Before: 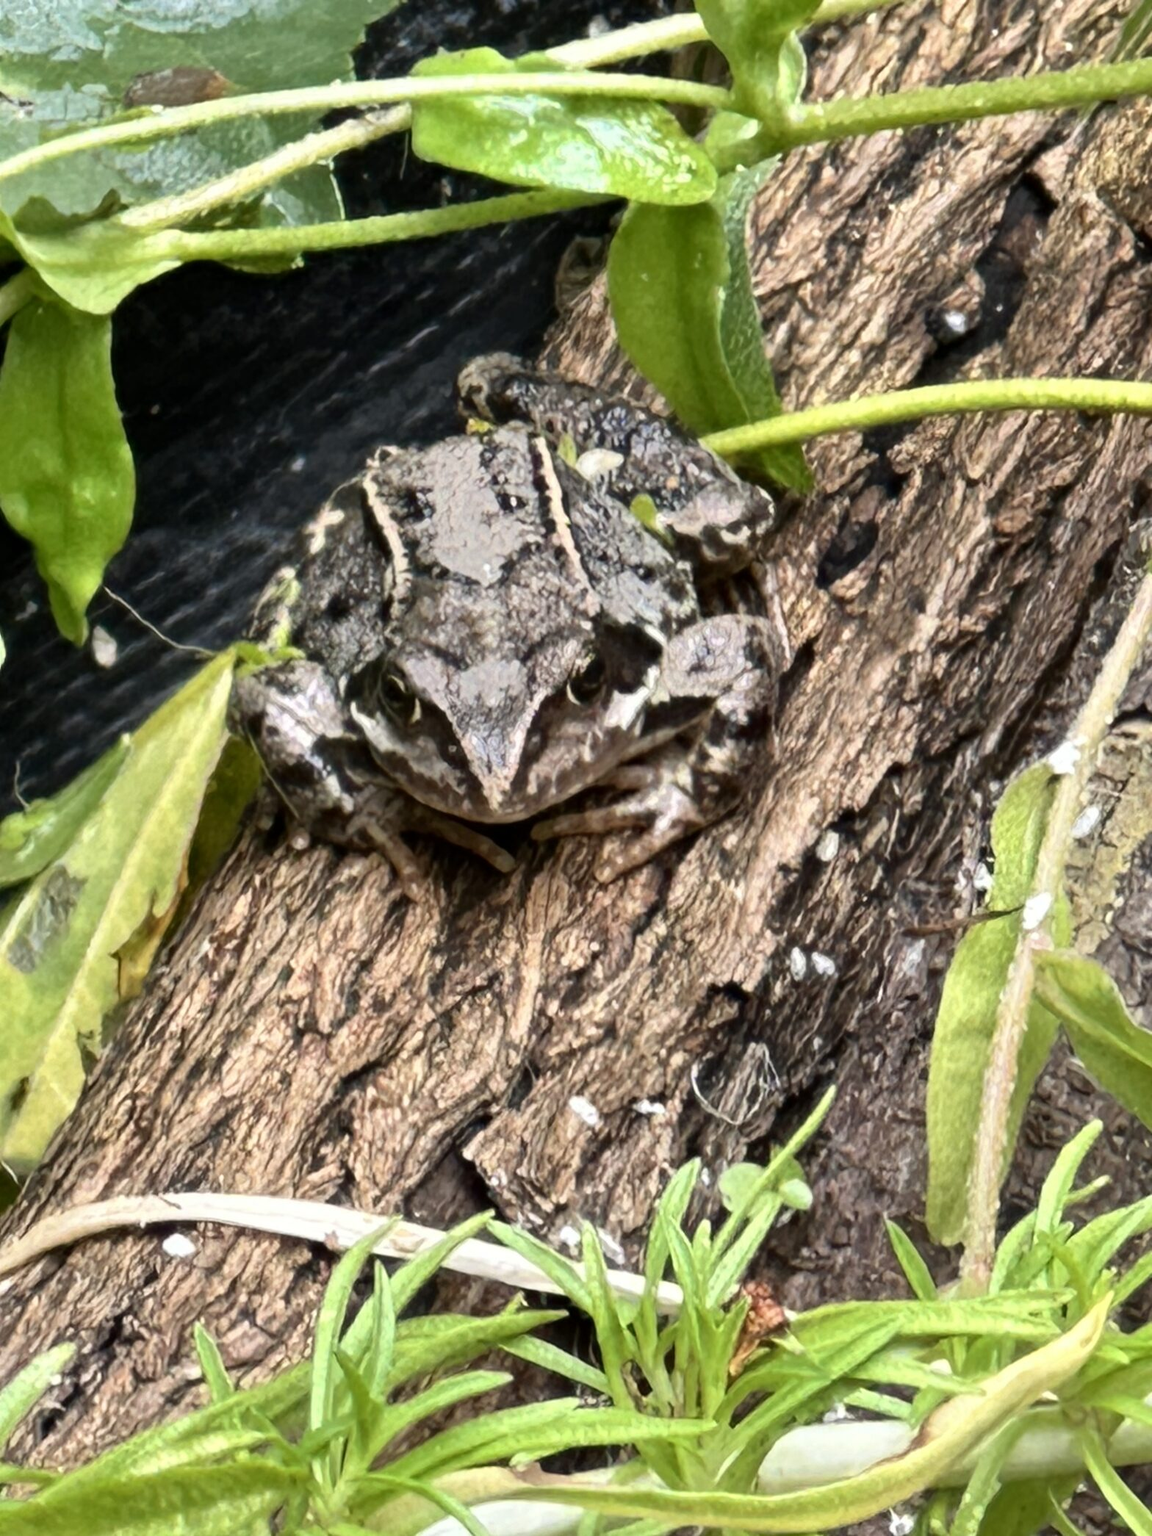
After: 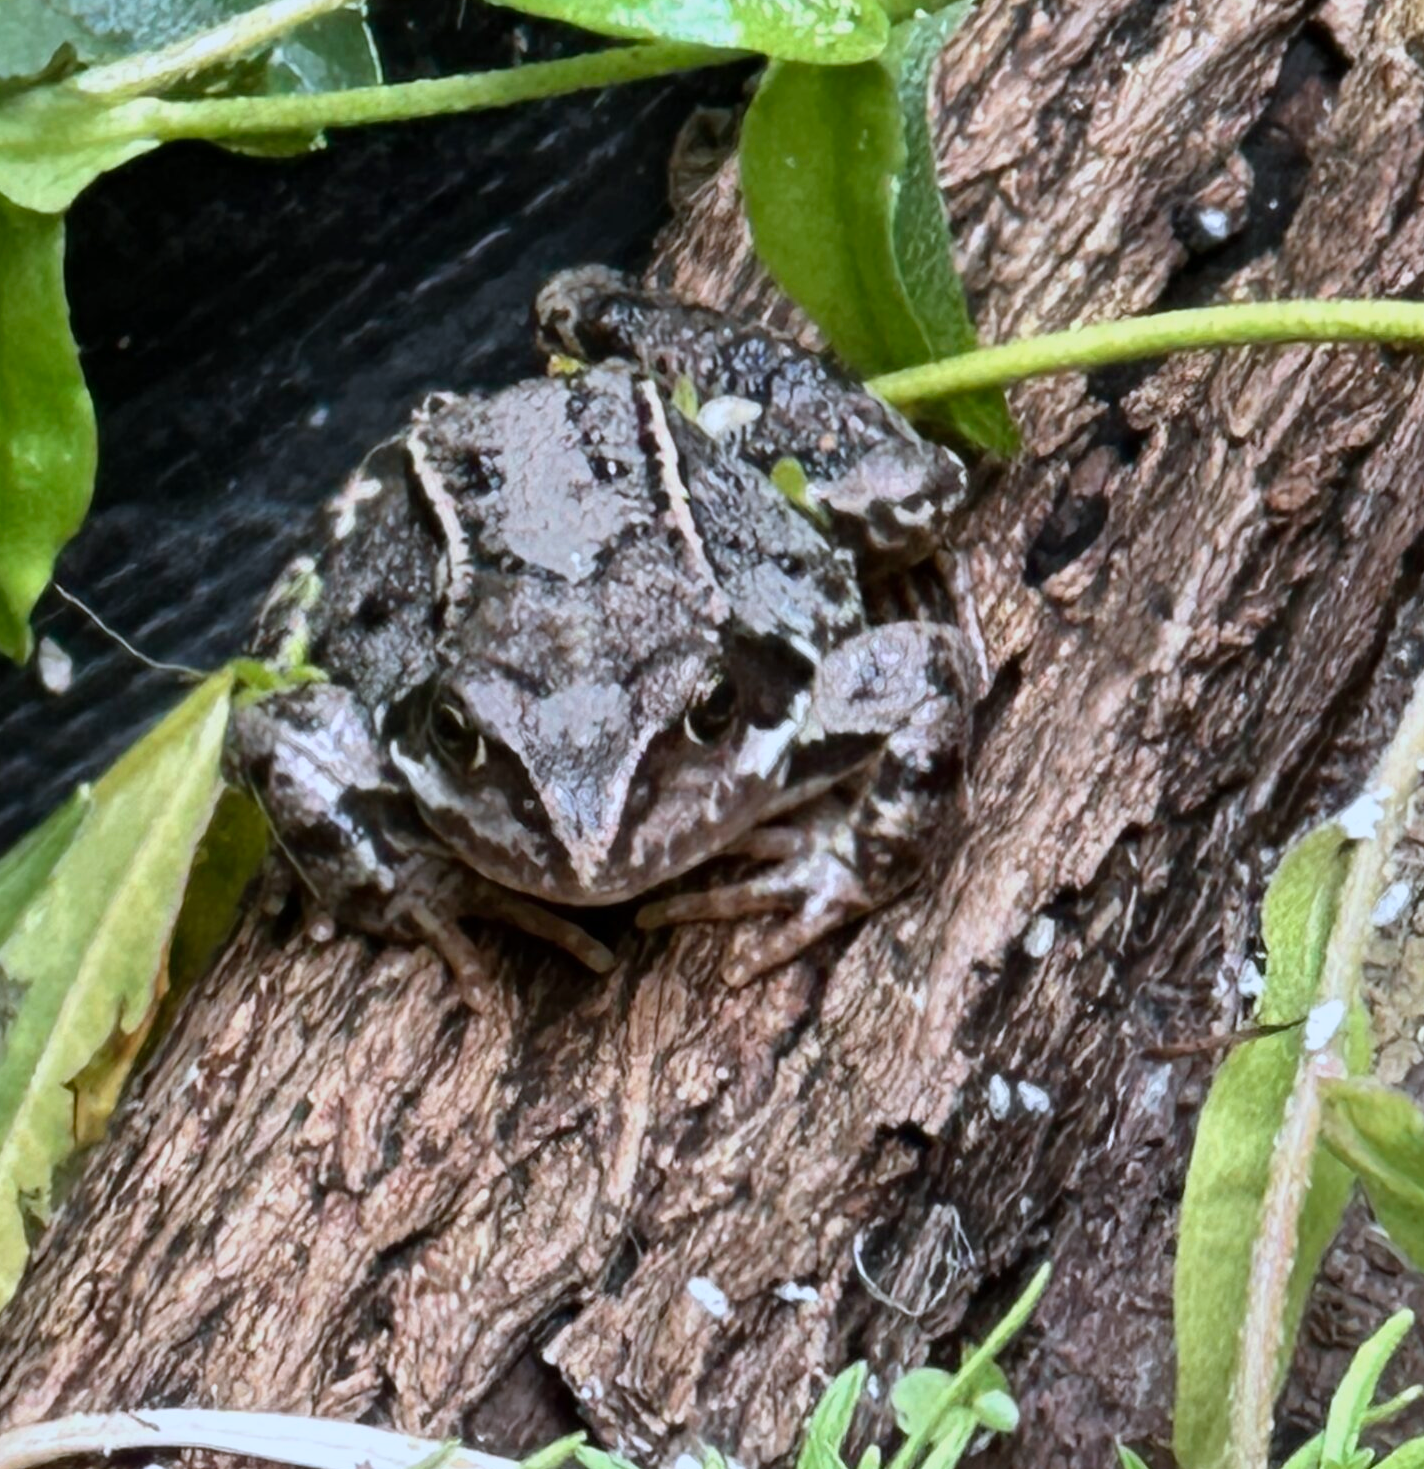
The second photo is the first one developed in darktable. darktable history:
crop: left 5.596%, top 10.314%, right 3.534%, bottom 19.395%
exposure: exposure -0.242 EV, compensate highlight preservation false
color correction: highlights a* -2.24, highlights b* -18.1
